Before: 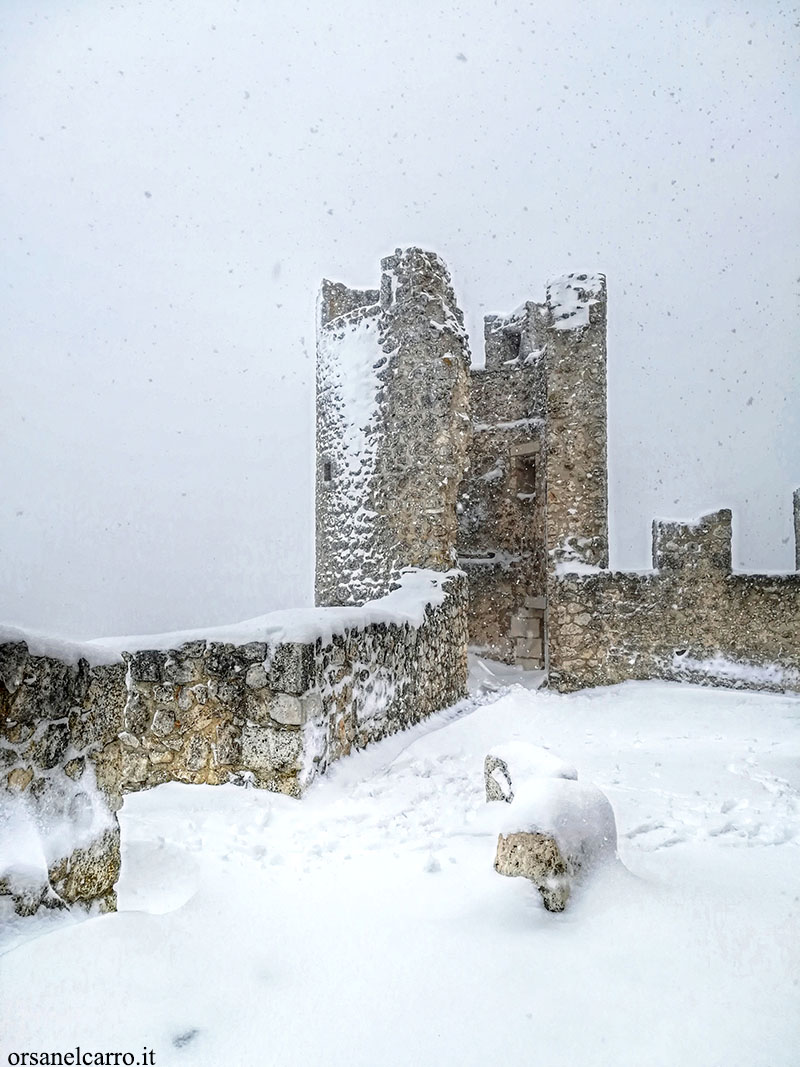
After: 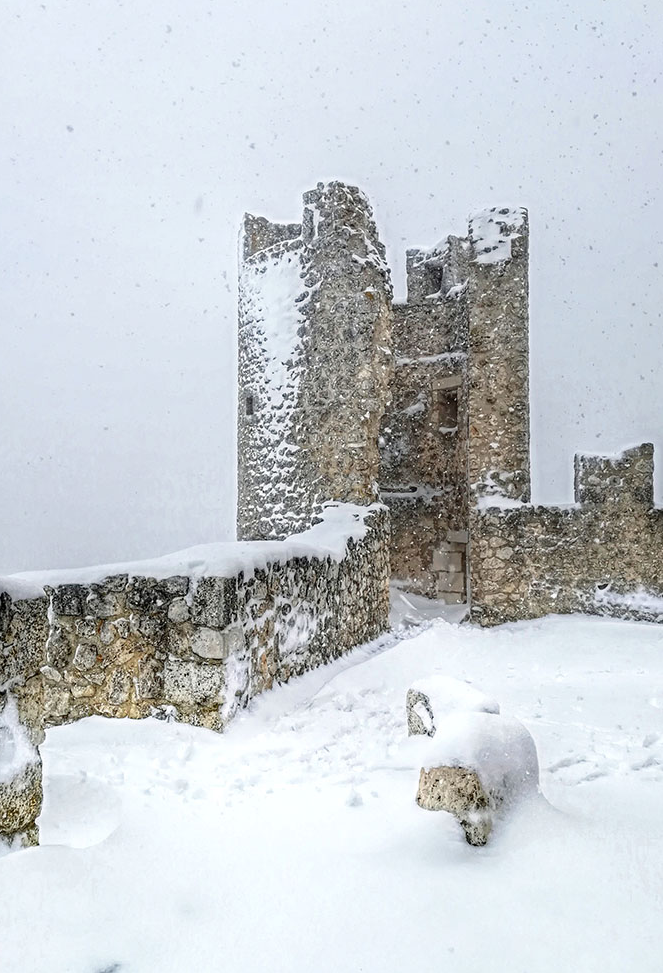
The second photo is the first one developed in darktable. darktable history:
crop: left 9.808%, top 6.263%, right 7.243%, bottom 2.482%
